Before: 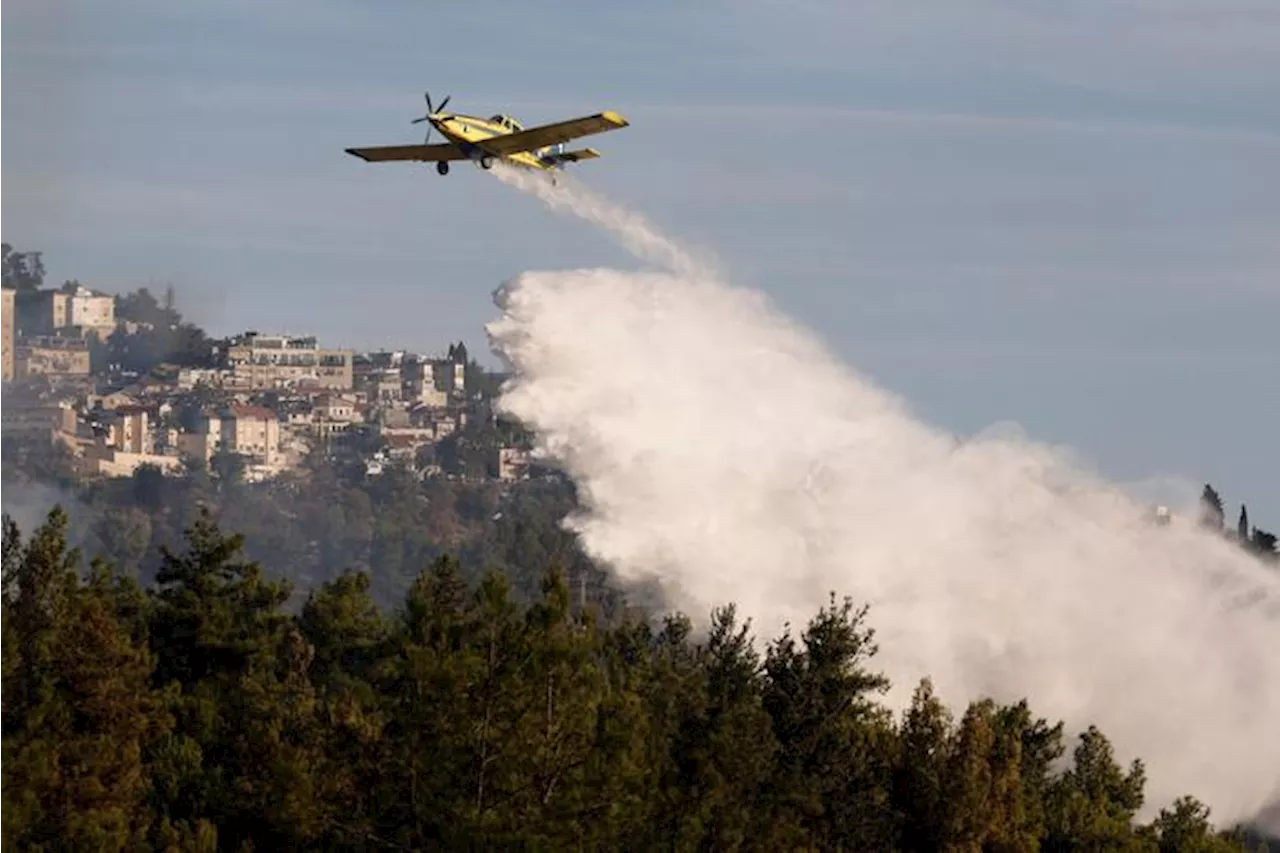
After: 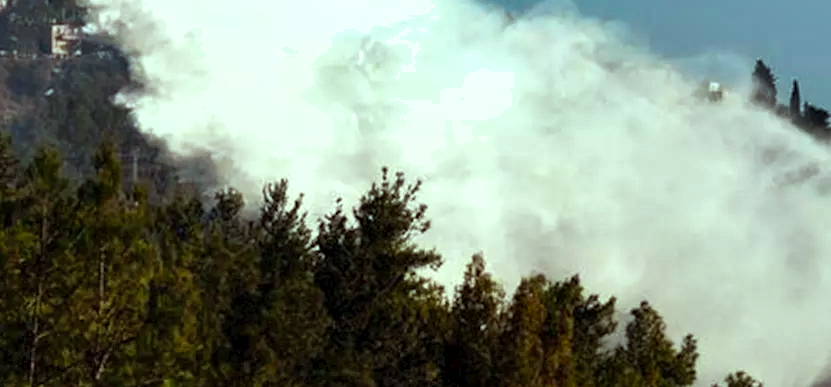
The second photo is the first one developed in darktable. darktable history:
shadows and highlights: shadows 52.93, soften with gaussian
color balance rgb: shadows lift › chroma 3.294%, shadows lift › hue 243.46°, highlights gain › chroma 4.118%, highlights gain › hue 198.87°, linear chroma grading › global chroma 15.322%, perceptual saturation grading › global saturation 18.278%, perceptual brilliance grading › highlights 14.27%, perceptual brilliance grading › mid-tones -4.903%, perceptual brilliance grading › shadows -27.344%
crop and rotate: left 35.063%, top 49.74%, bottom 4.861%
